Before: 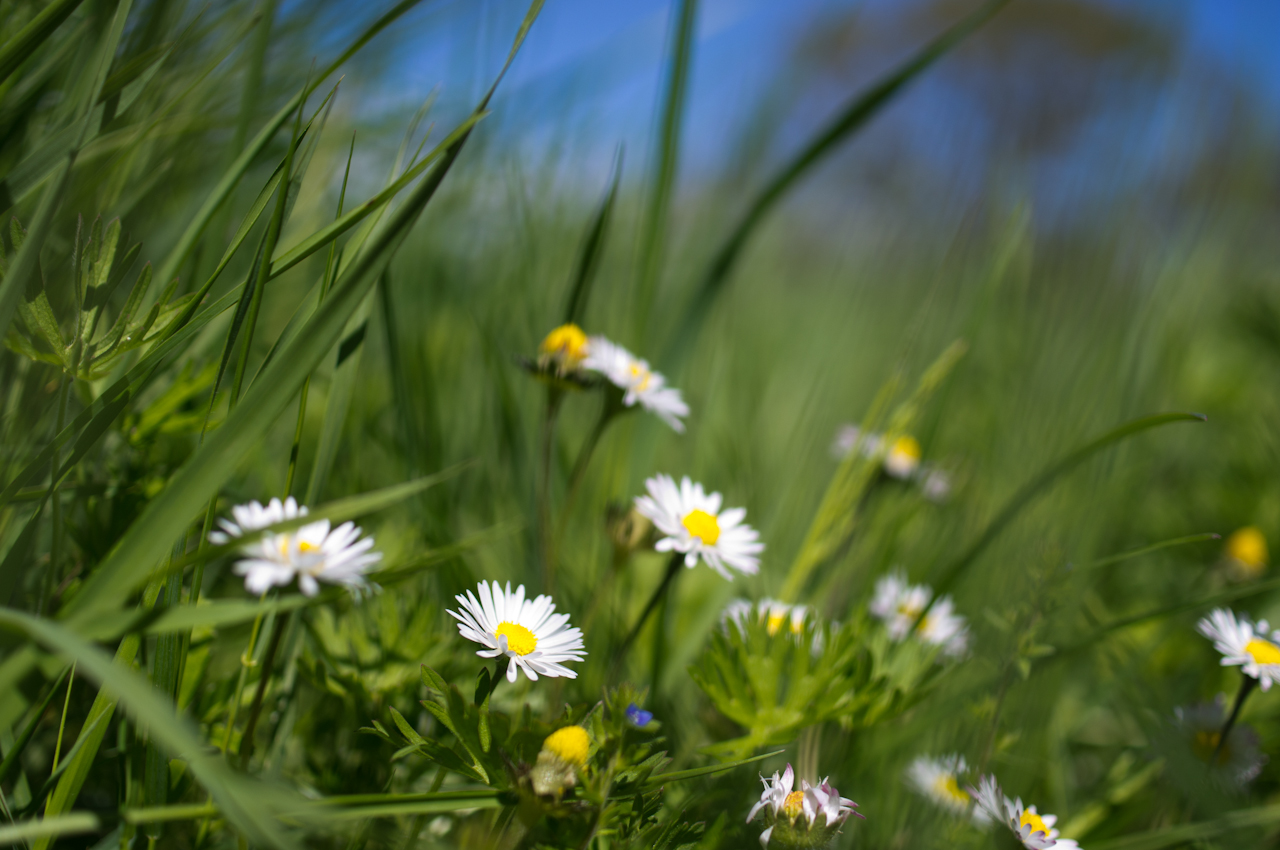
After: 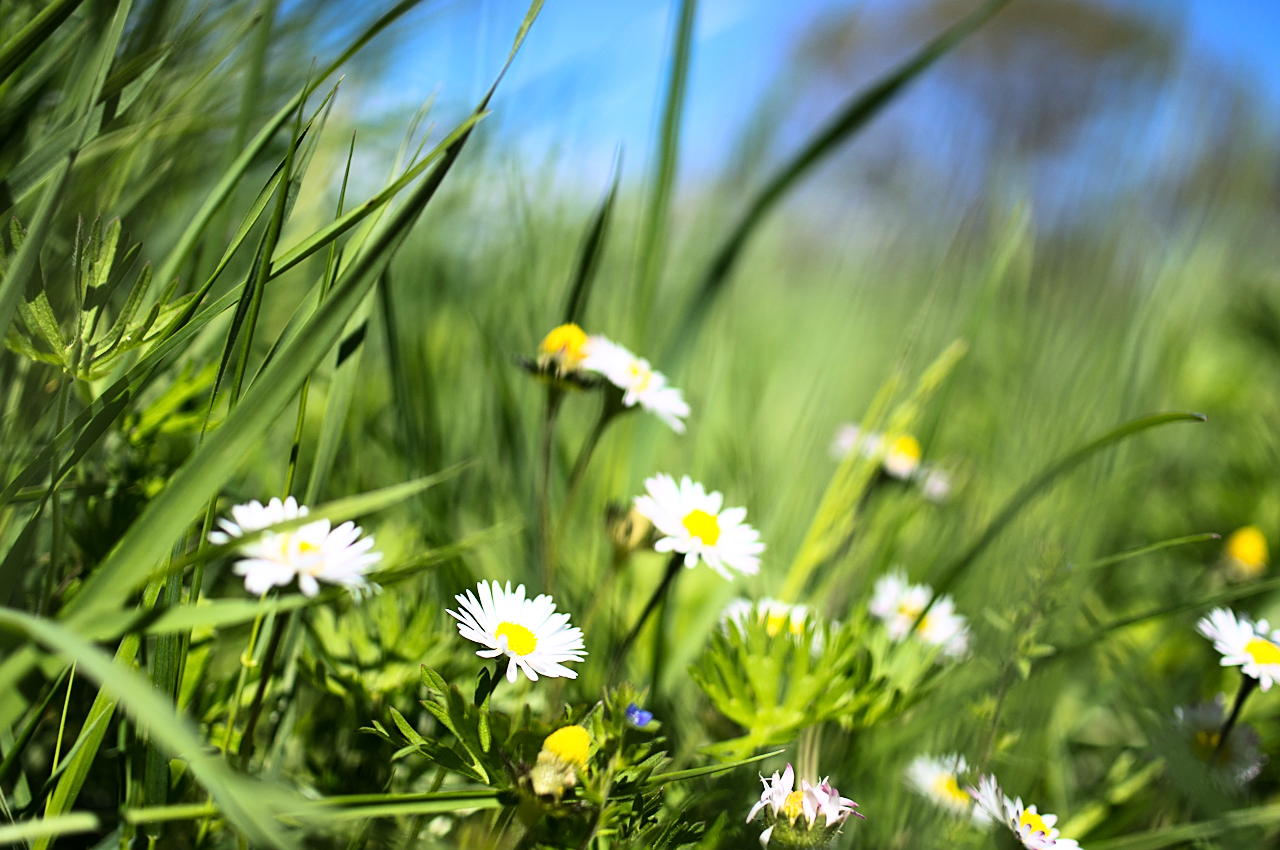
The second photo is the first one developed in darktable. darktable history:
sharpen: on, module defaults
base curve: curves: ch0 [(0, 0) (0.007, 0.004) (0.027, 0.03) (0.046, 0.07) (0.207, 0.54) (0.442, 0.872) (0.673, 0.972) (1, 1)]
